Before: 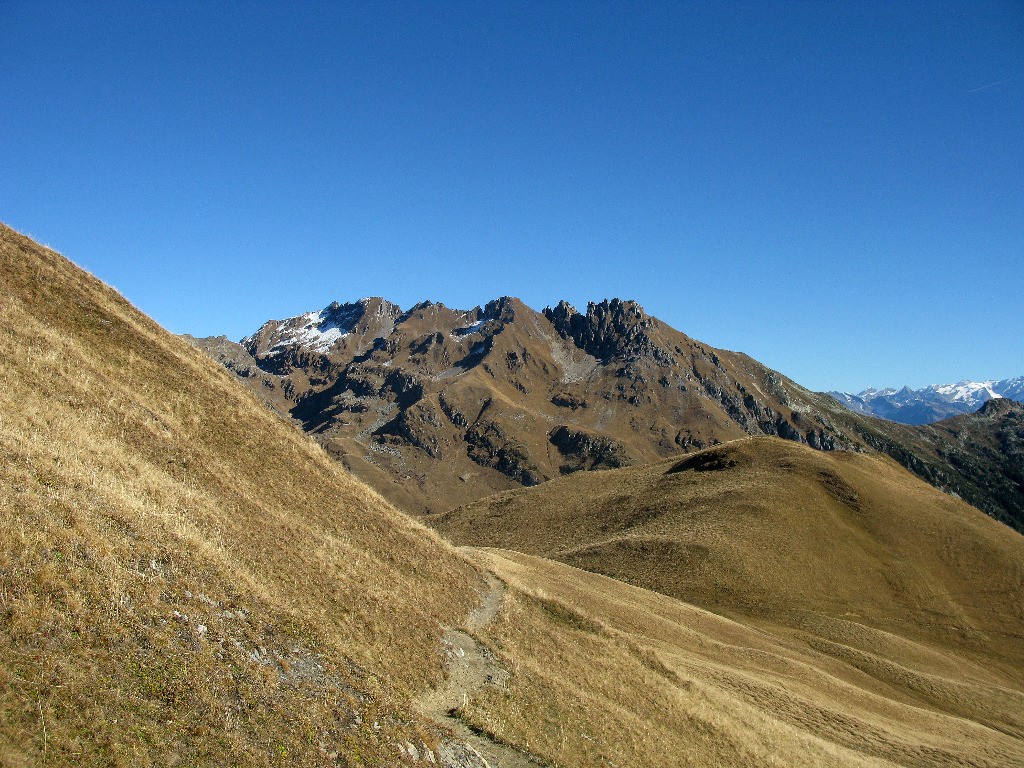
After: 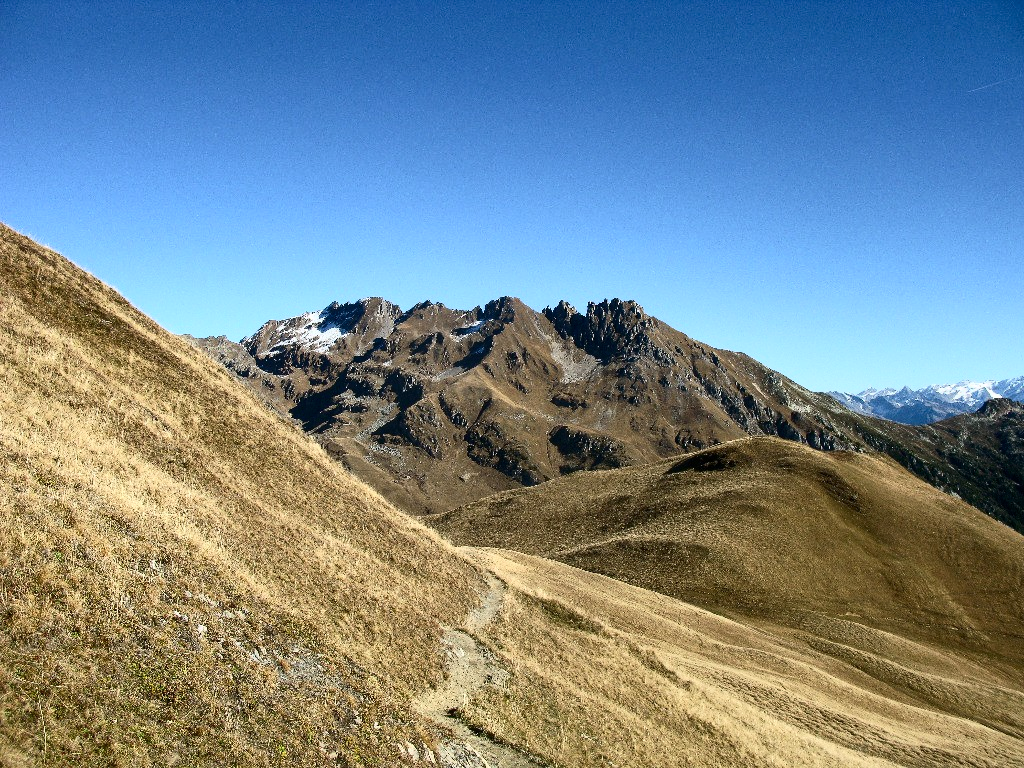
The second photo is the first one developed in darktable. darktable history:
shadows and highlights: low approximation 0.01, soften with gaussian
contrast brightness saturation: contrast 0.38, brightness 0.108
